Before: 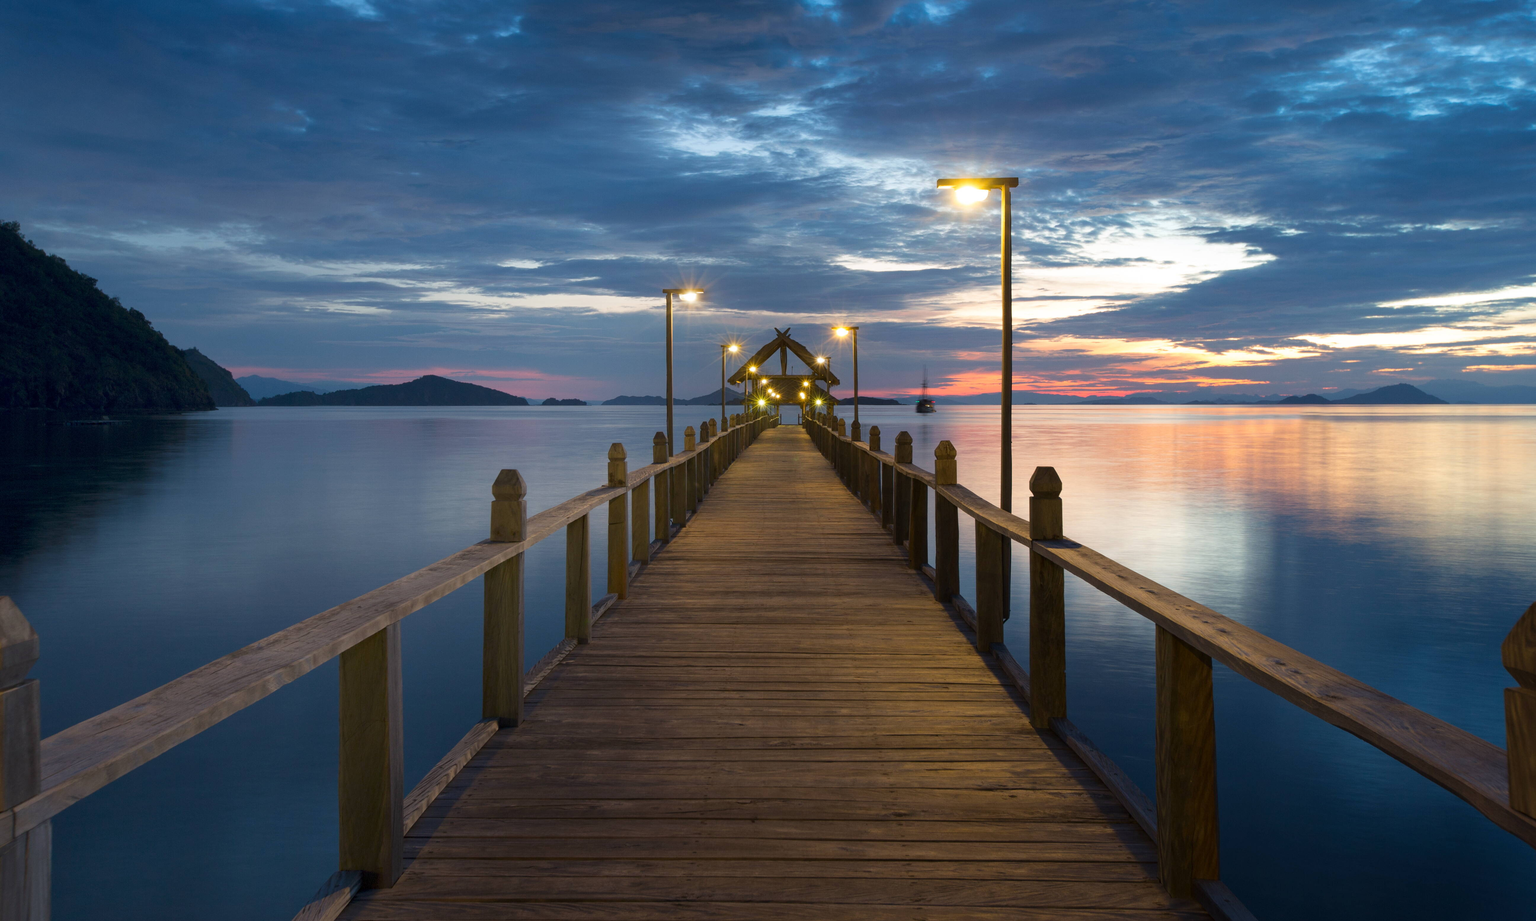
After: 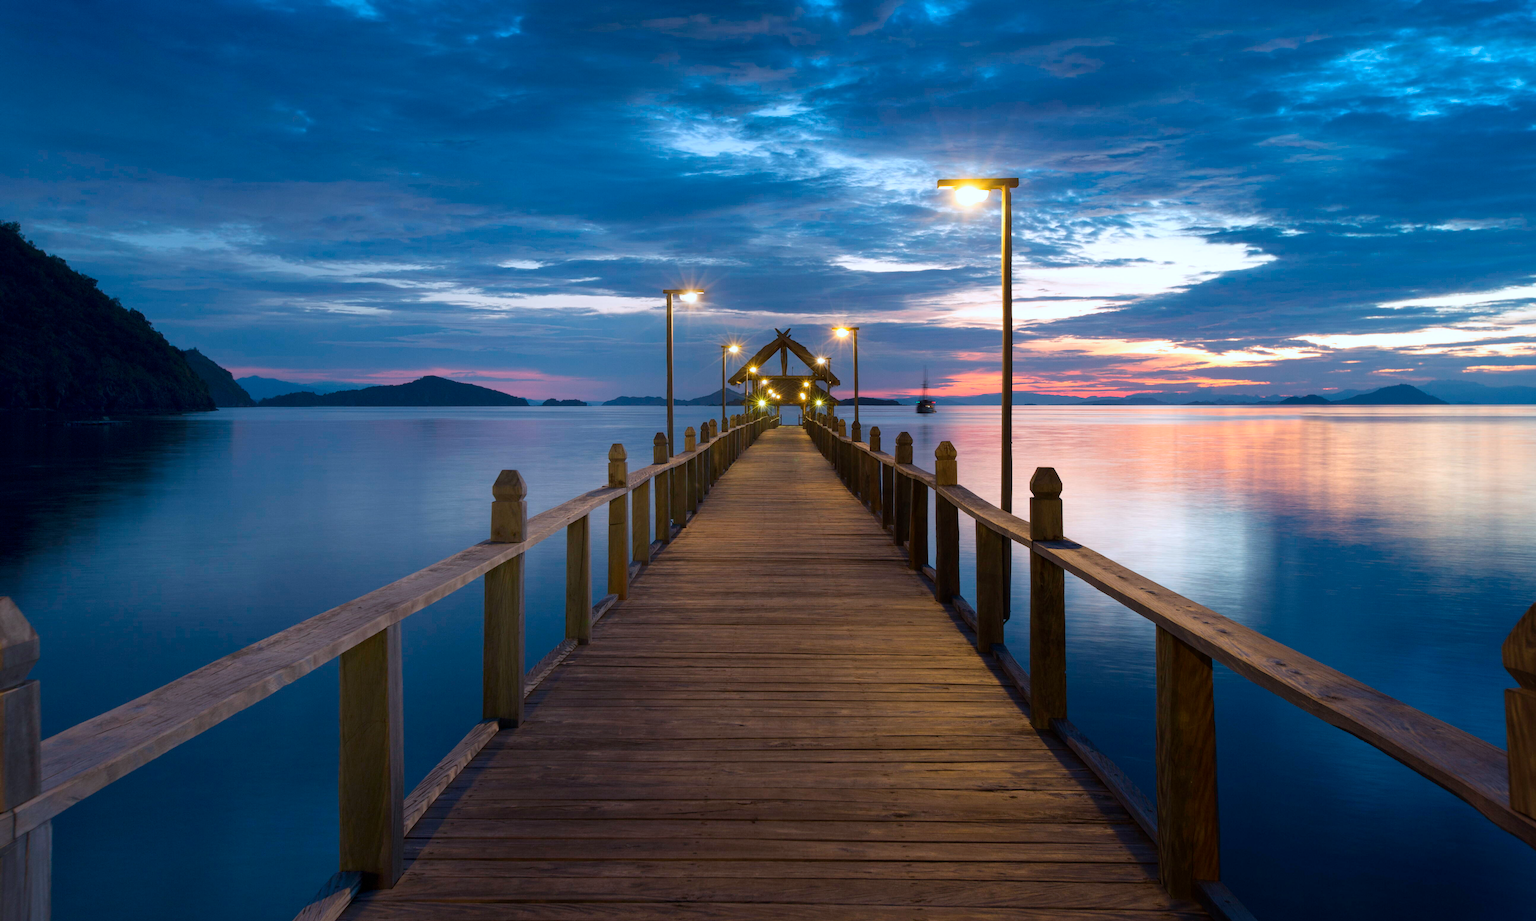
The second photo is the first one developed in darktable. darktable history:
color calibration: illuminant custom, x 0.372, y 0.382, temperature 4279.28 K
